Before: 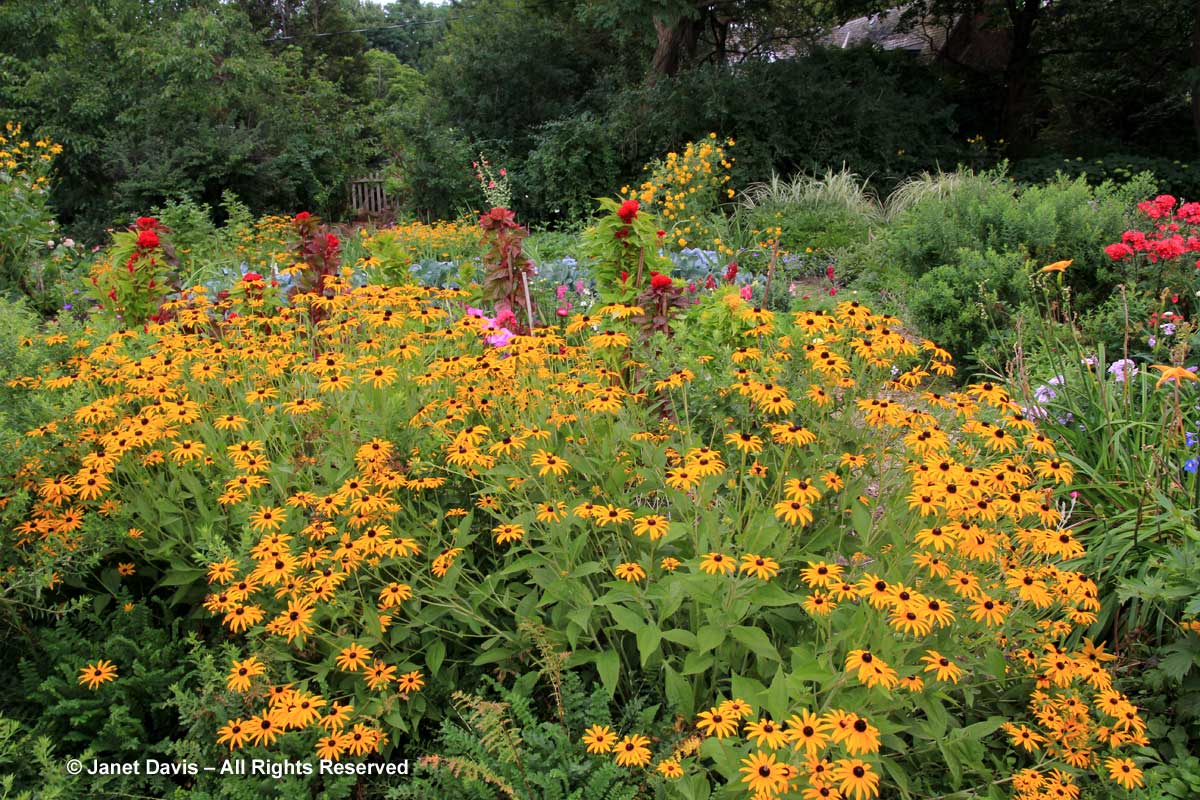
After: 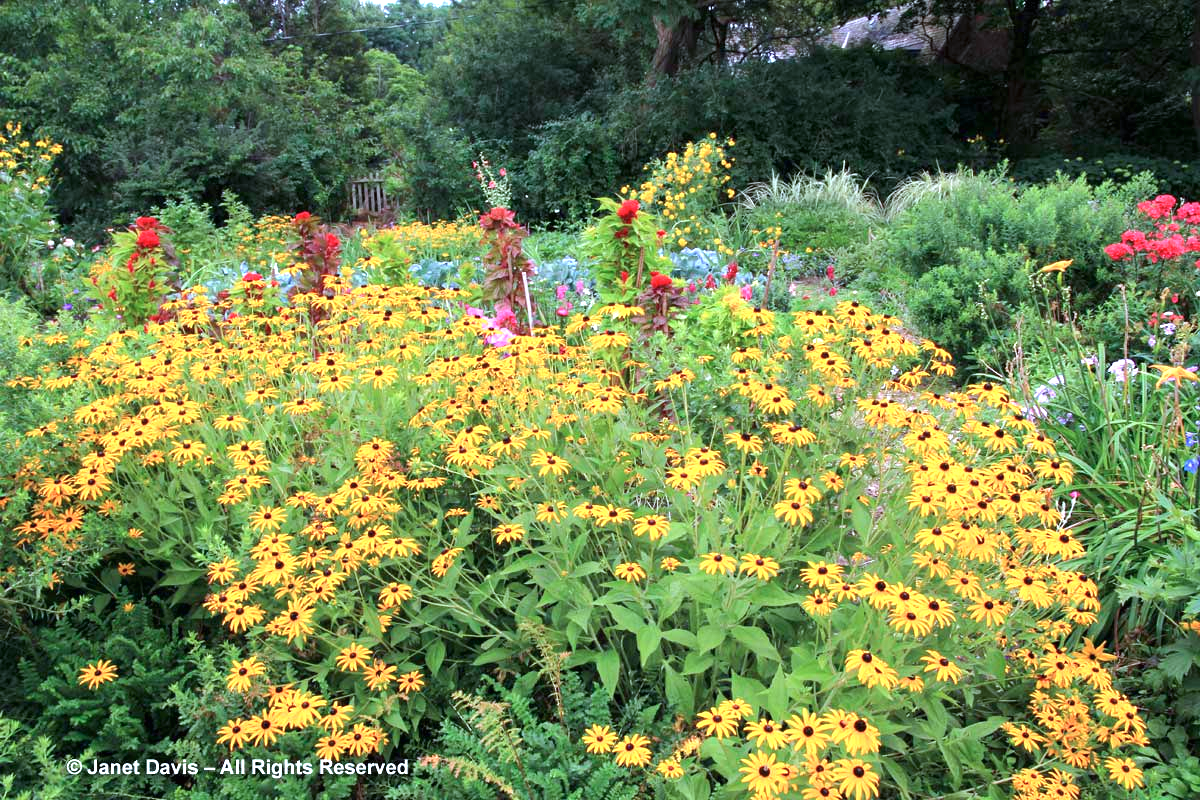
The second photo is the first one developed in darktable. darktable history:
color calibration: gray › normalize channels true, x 0.38, y 0.39, temperature 4085.41 K, gamut compression 0.025
exposure: black level correction 0, exposure 0.947 EV, compensate highlight preservation false
tone equalizer: edges refinement/feathering 500, mask exposure compensation -1.57 EV, preserve details no
